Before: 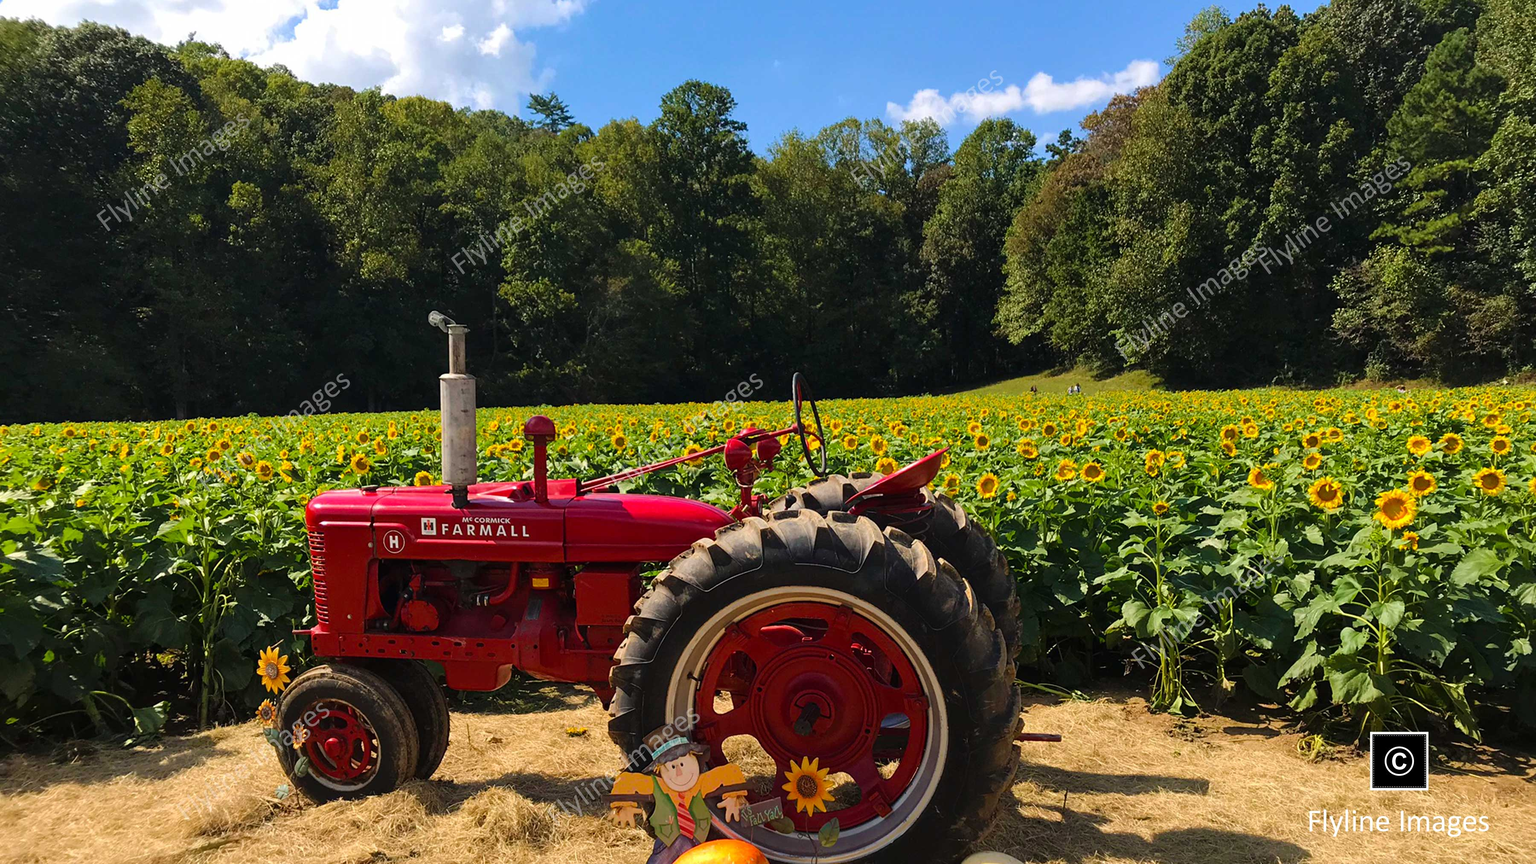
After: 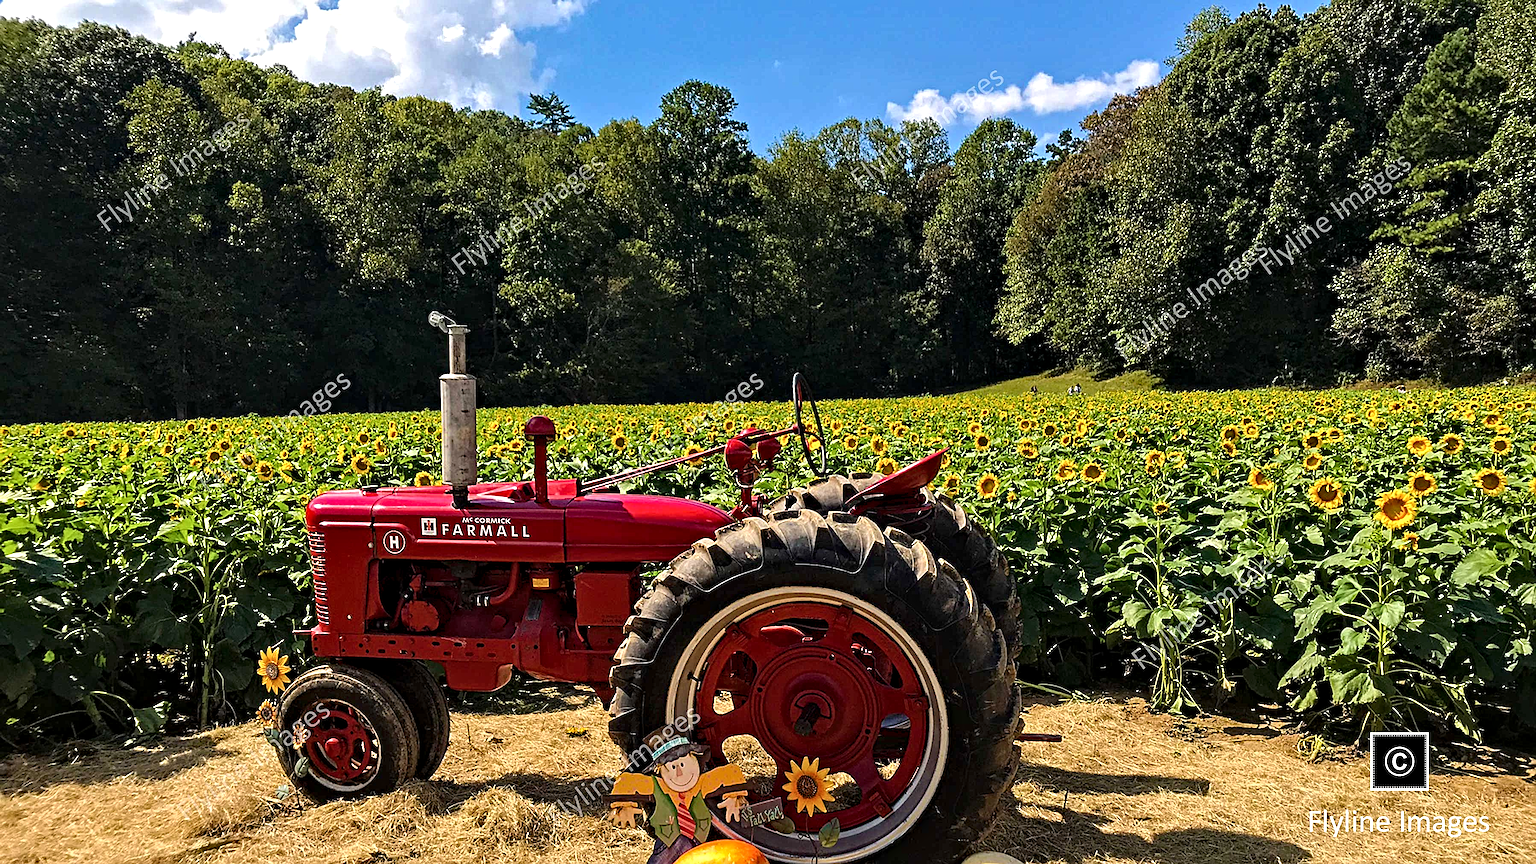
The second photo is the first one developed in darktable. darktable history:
sharpen: on, module defaults
haze removal: adaptive false
contrast equalizer: octaves 7, y [[0.5, 0.542, 0.583, 0.625, 0.667, 0.708], [0.5 ×6], [0.5 ×6], [0 ×6], [0 ×6]]
